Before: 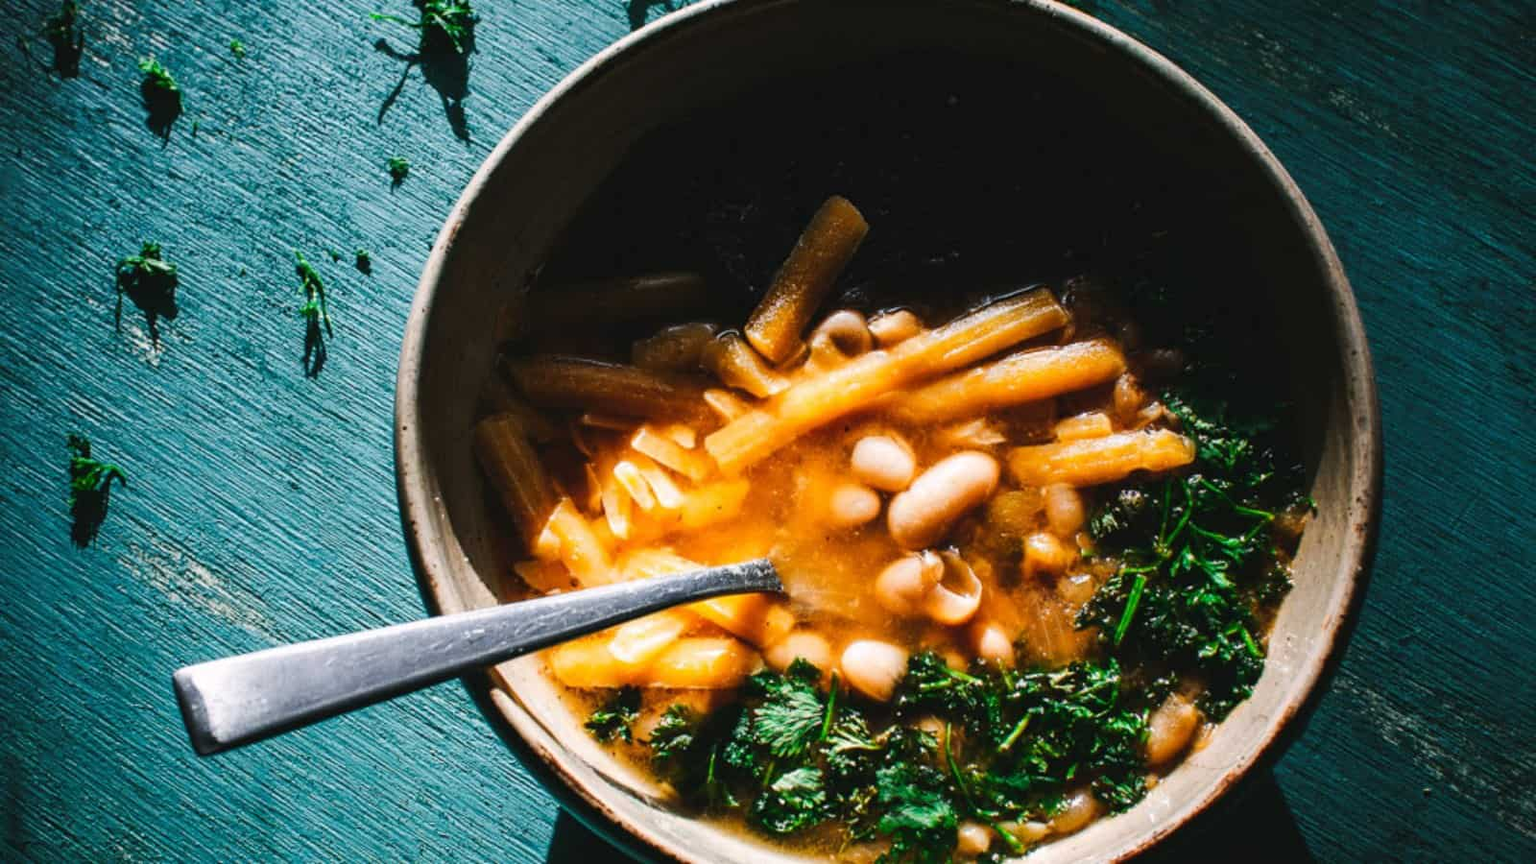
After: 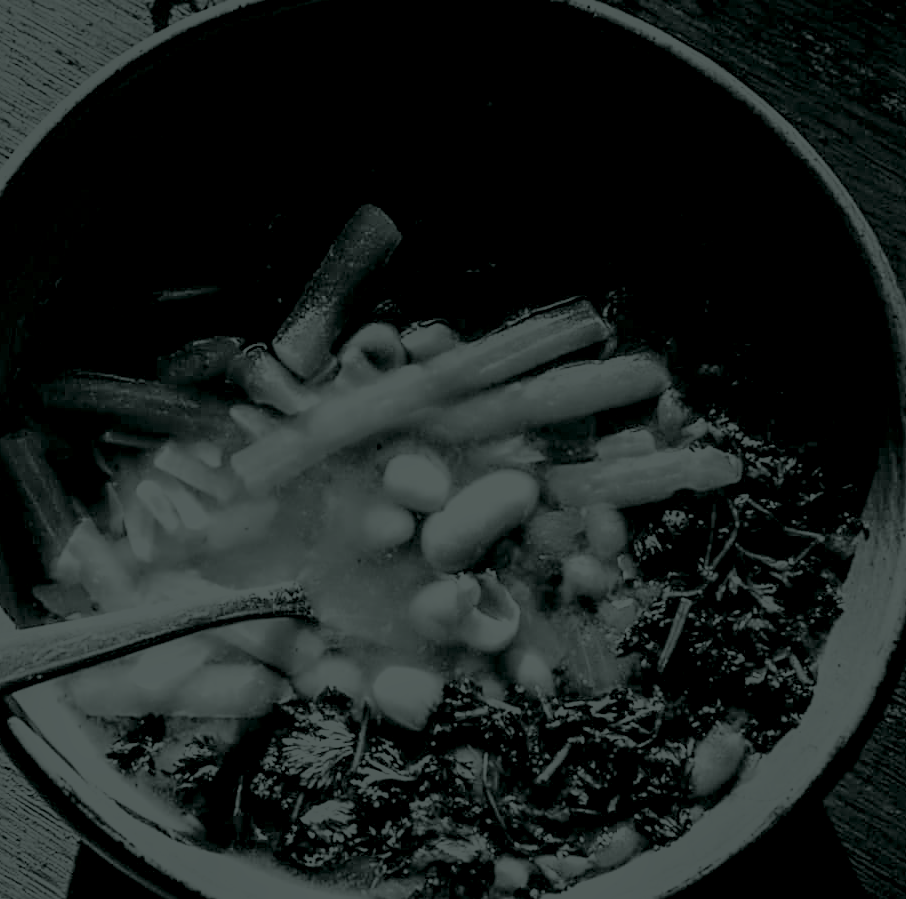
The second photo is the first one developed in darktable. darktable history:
crop: left 31.458%, top 0%, right 11.876%
exposure: black level correction 0, exposure 1.75 EV, compensate exposure bias true, compensate highlight preservation false
sharpen: on, module defaults
local contrast: on, module defaults
colorize: hue 90°, saturation 19%, lightness 1.59%, version 1
filmic rgb: hardness 4.17, contrast 1.364, color science v6 (2022)
color correction: saturation 0.3
